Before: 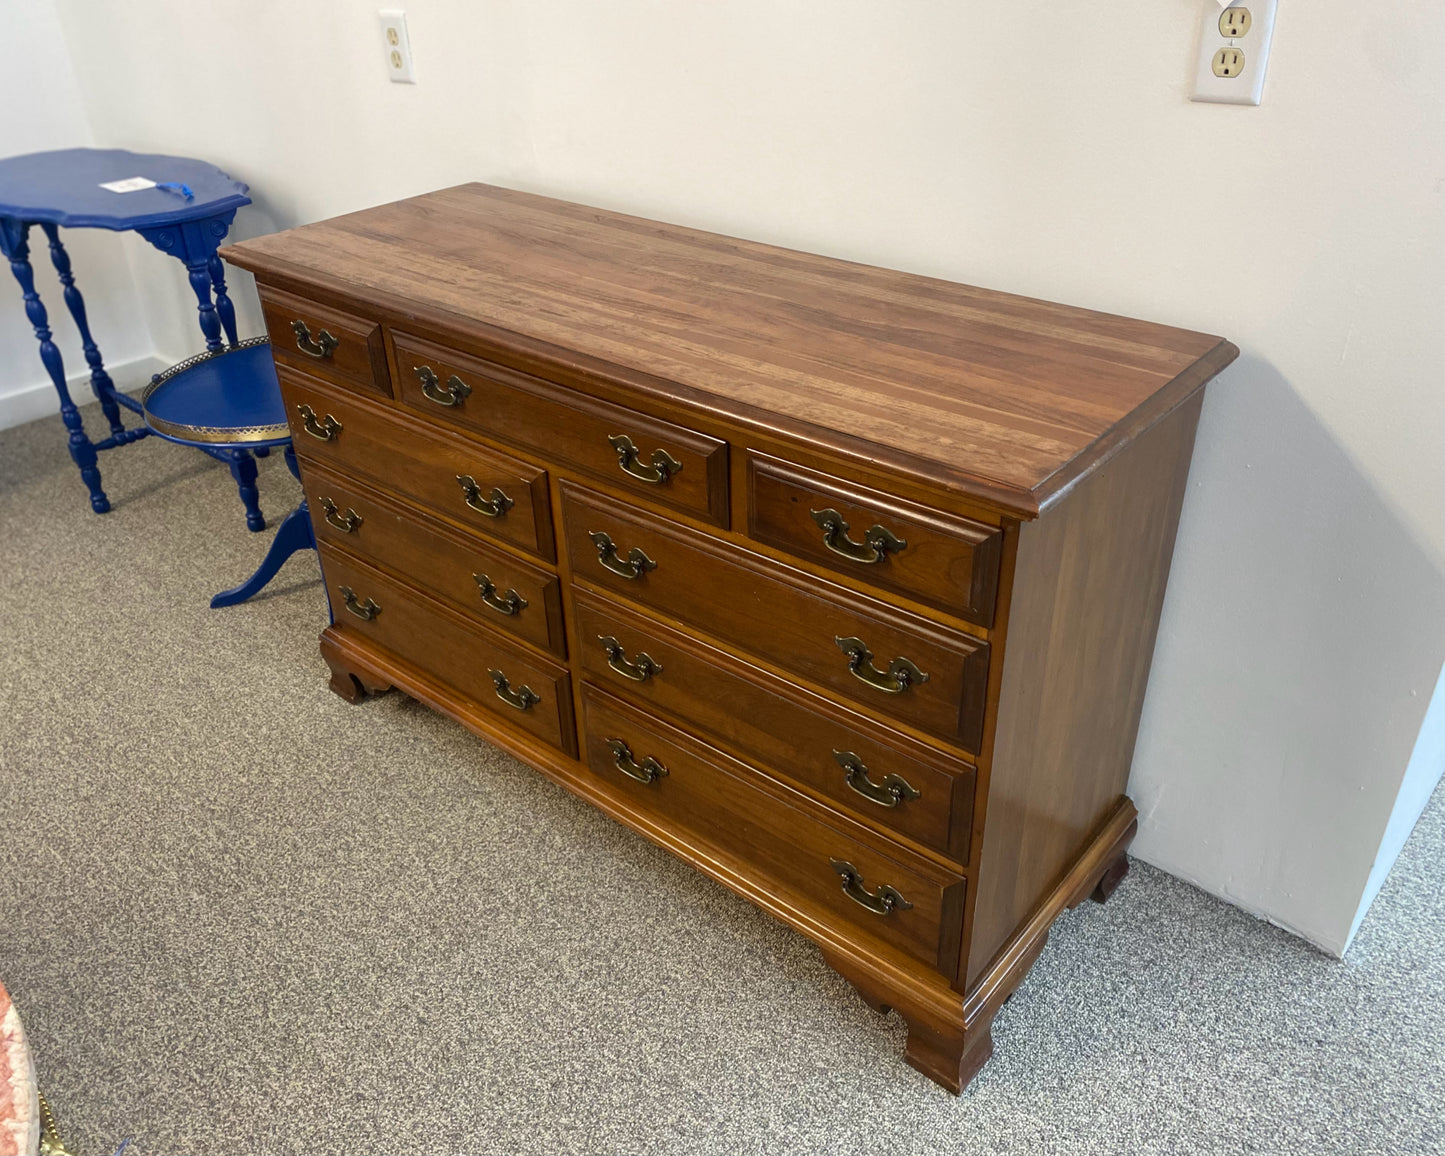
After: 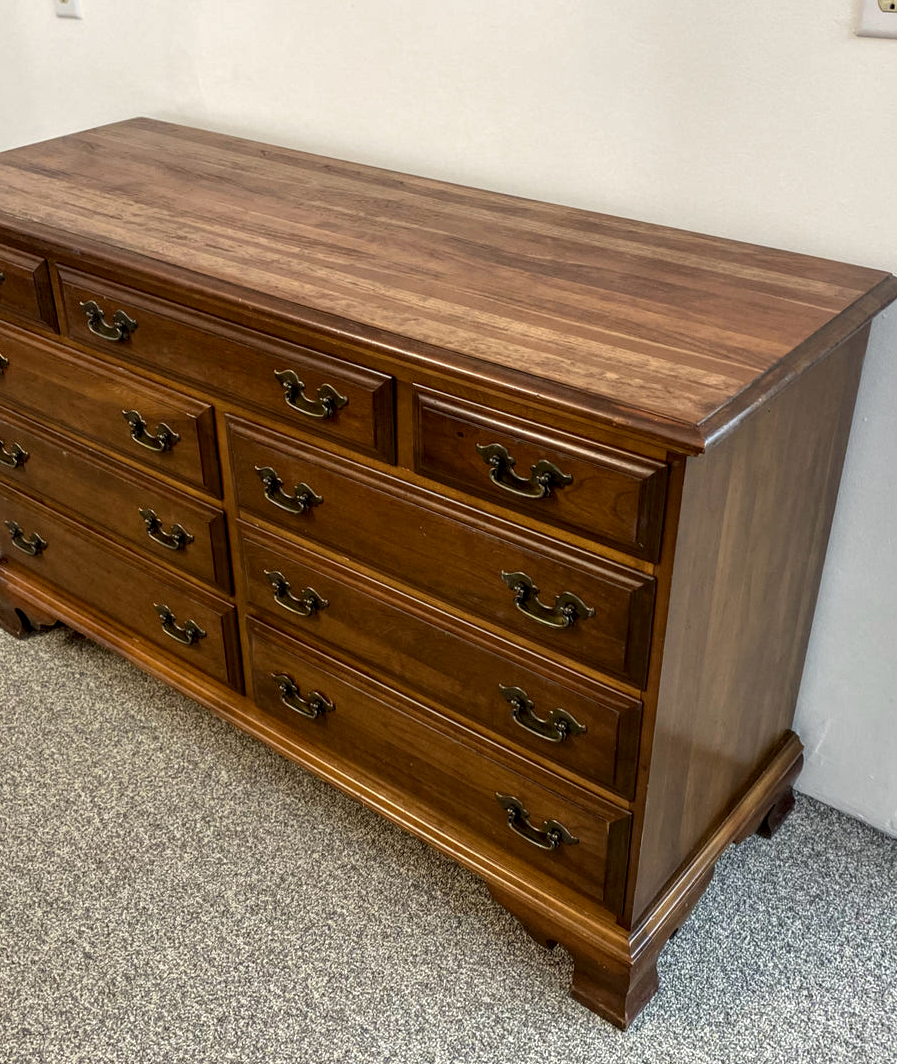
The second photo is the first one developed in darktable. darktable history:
crop and rotate: left 23.141%, top 5.64%, right 14.74%, bottom 2.269%
local contrast: highlights 20%, detail 150%
